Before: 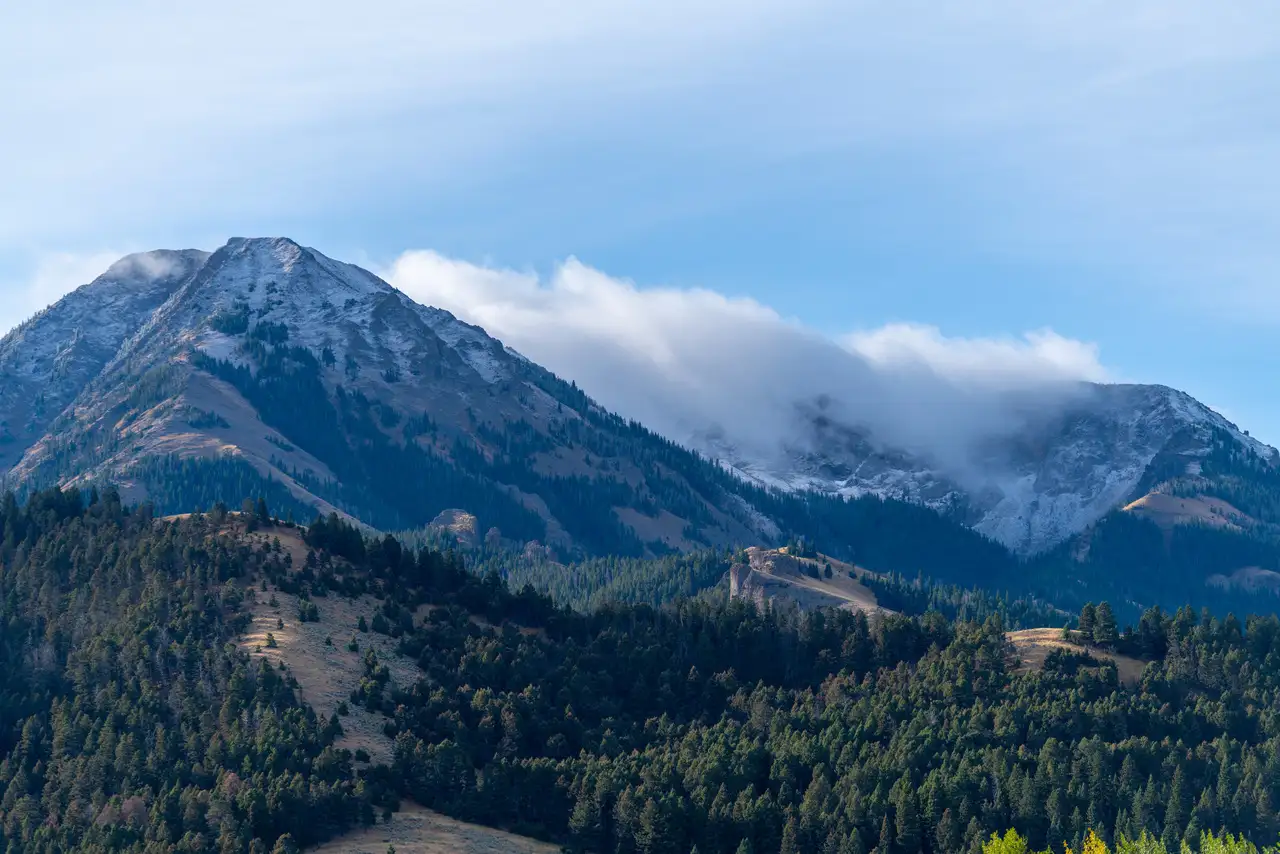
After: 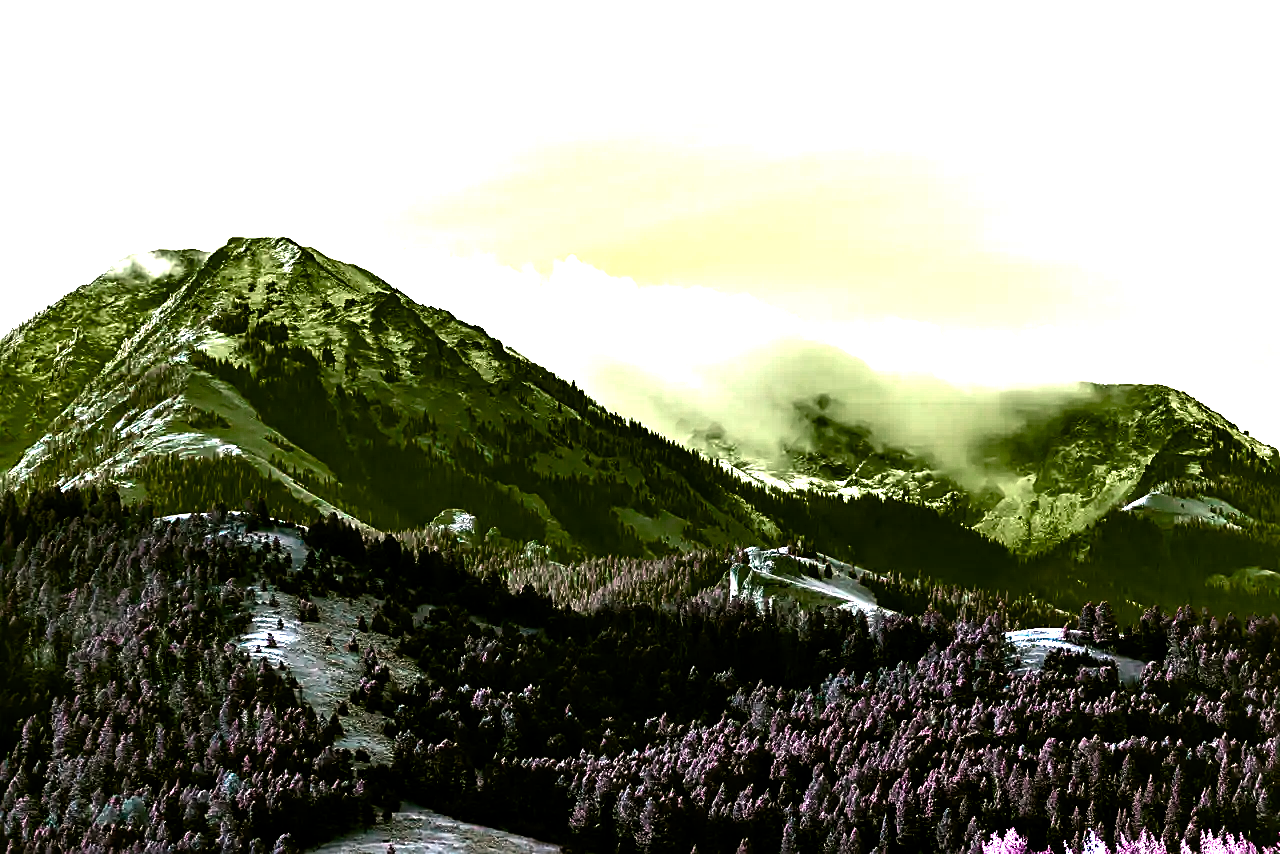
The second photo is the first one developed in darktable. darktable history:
color balance rgb: shadows lift › chroma 2.033%, shadows lift › hue 220.98°, perceptual saturation grading › global saturation 20%, perceptual saturation grading › highlights -49.627%, perceptual saturation grading › shadows 25.013%, hue shift -149.01°, perceptual brilliance grading › highlights 74.247%, perceptual brilliance grading › shadows -29.74%, contrast 34.508%, saturation formula JzAzBz (2021)
sharpen: on, module defaults
contrast equalizer: octaves 7, y [[0.6 ×6], [0.55 ×6], [0 ×6], [0 ×6], [0 ×6]]
tone equalizer: edges refinement/feathering 500, mask exposure compensation -1.57 EV, preserve details no
